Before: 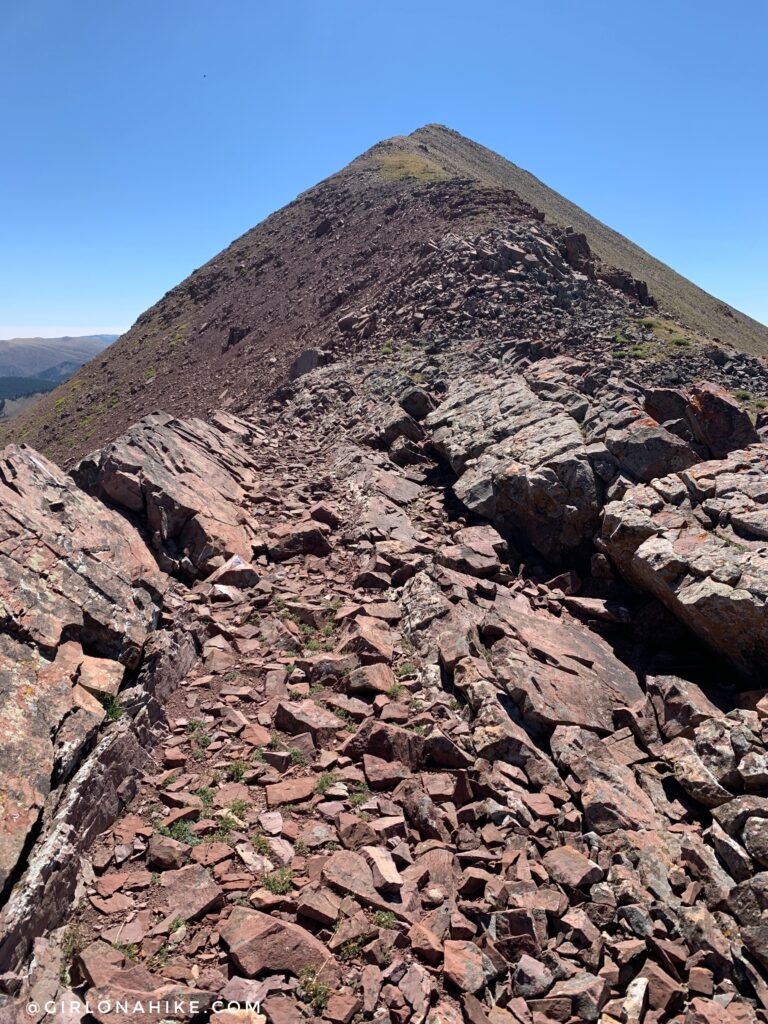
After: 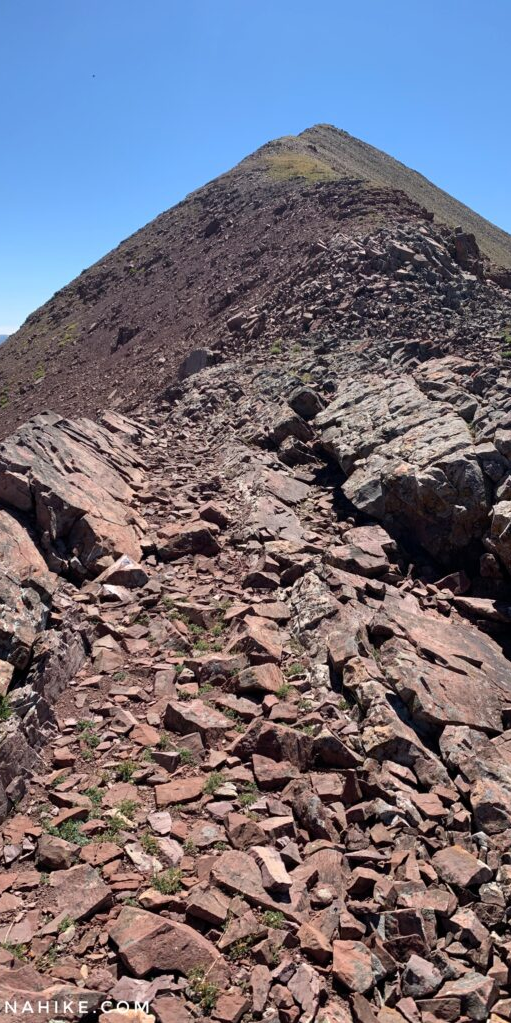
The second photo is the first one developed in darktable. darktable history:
crop and rotate: left 14.497%, right 18.856%
